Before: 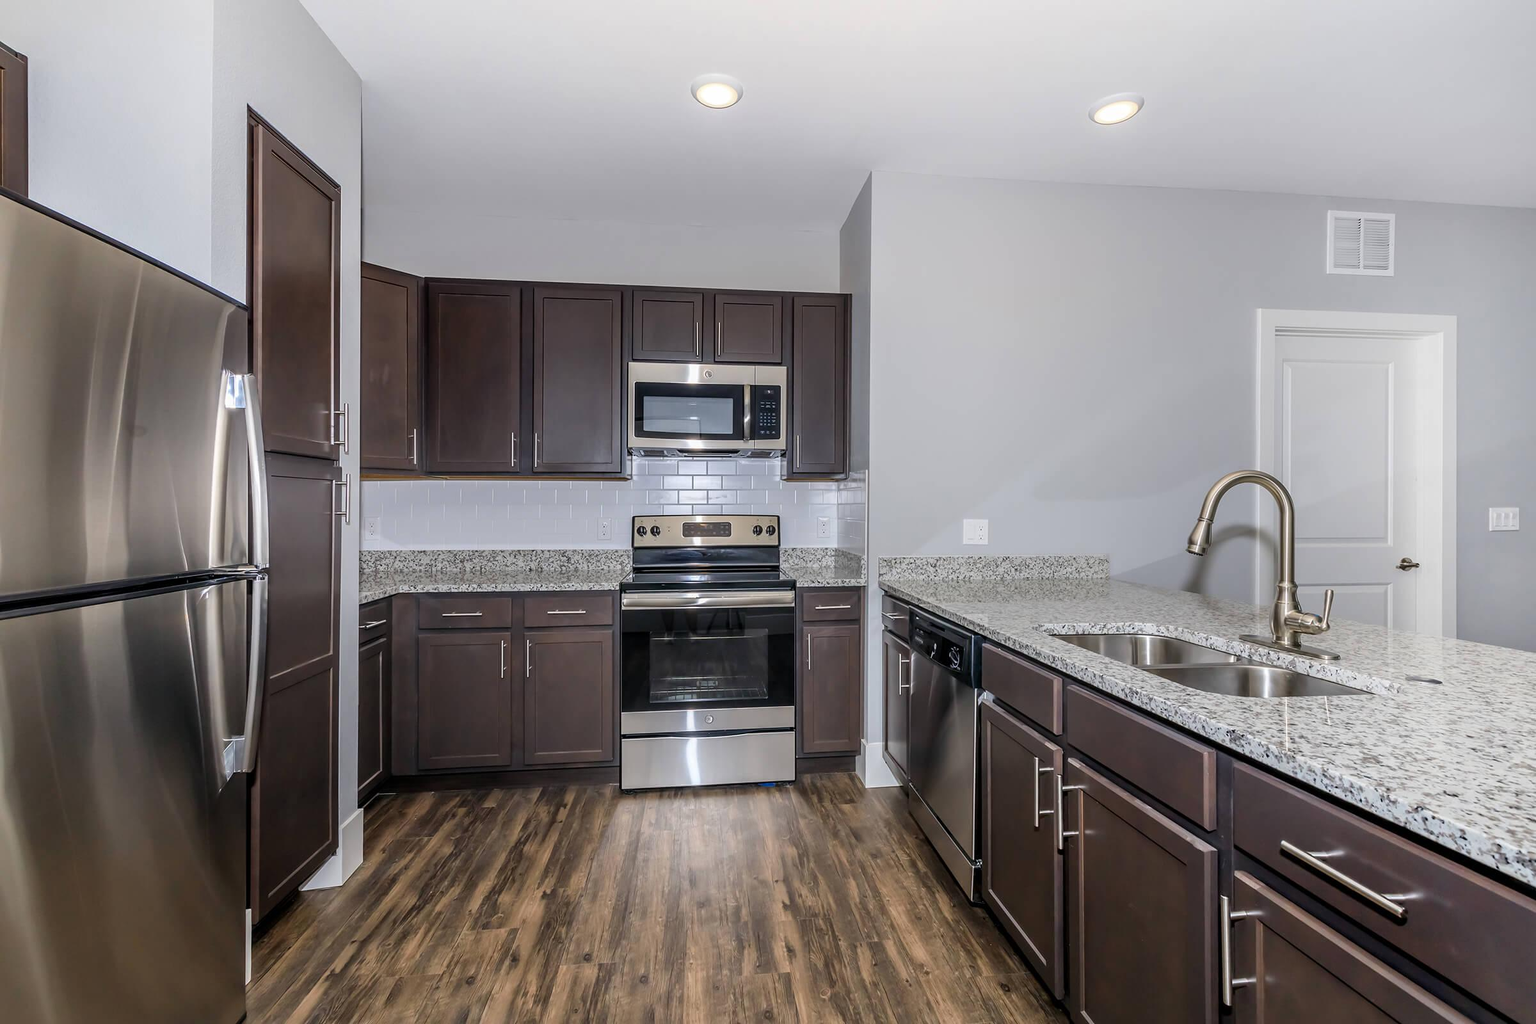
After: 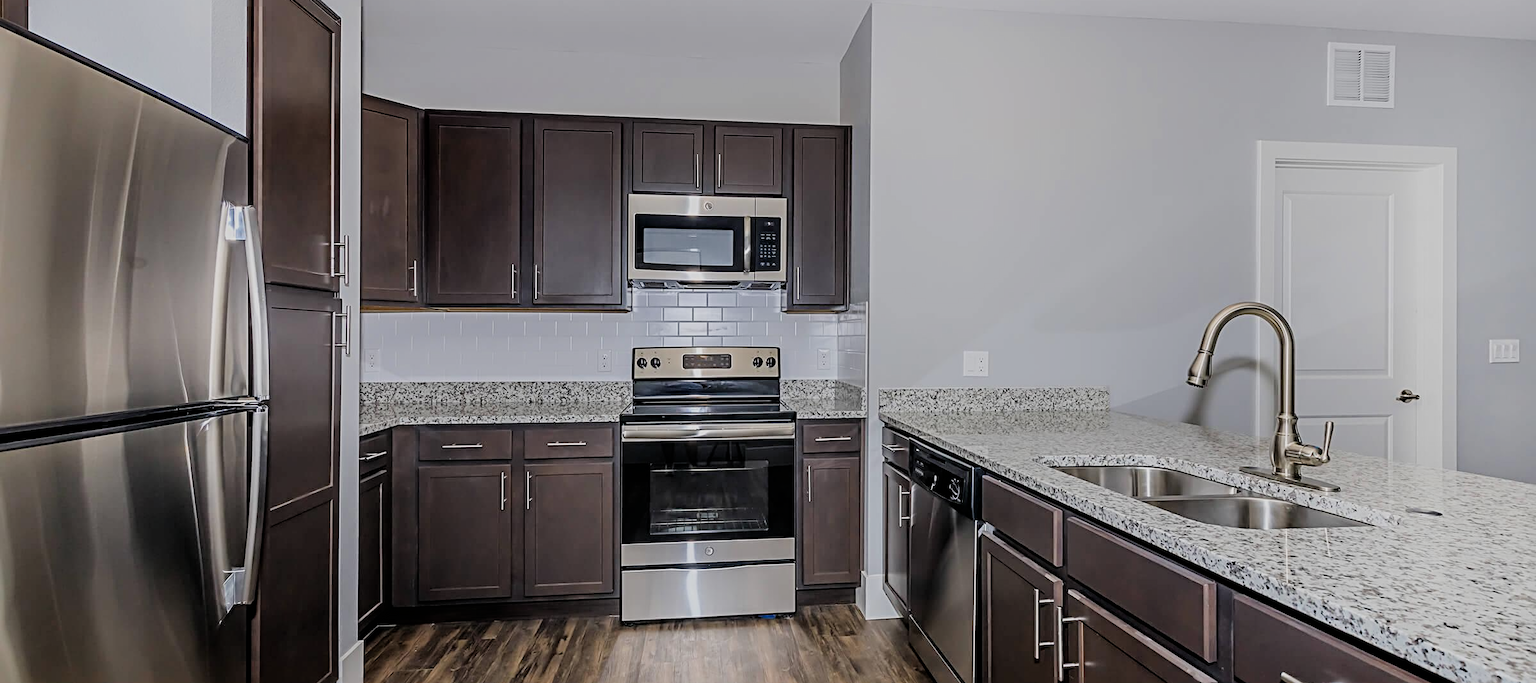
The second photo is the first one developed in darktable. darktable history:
crop: top 16.474%, bottom 16.745%
filmic rgb: black relative exposure -7.65 EV, white relative exposure 4.56 EV, hardness 3.61, enable highlight reconstruction true
sharpen: radius 3.963
